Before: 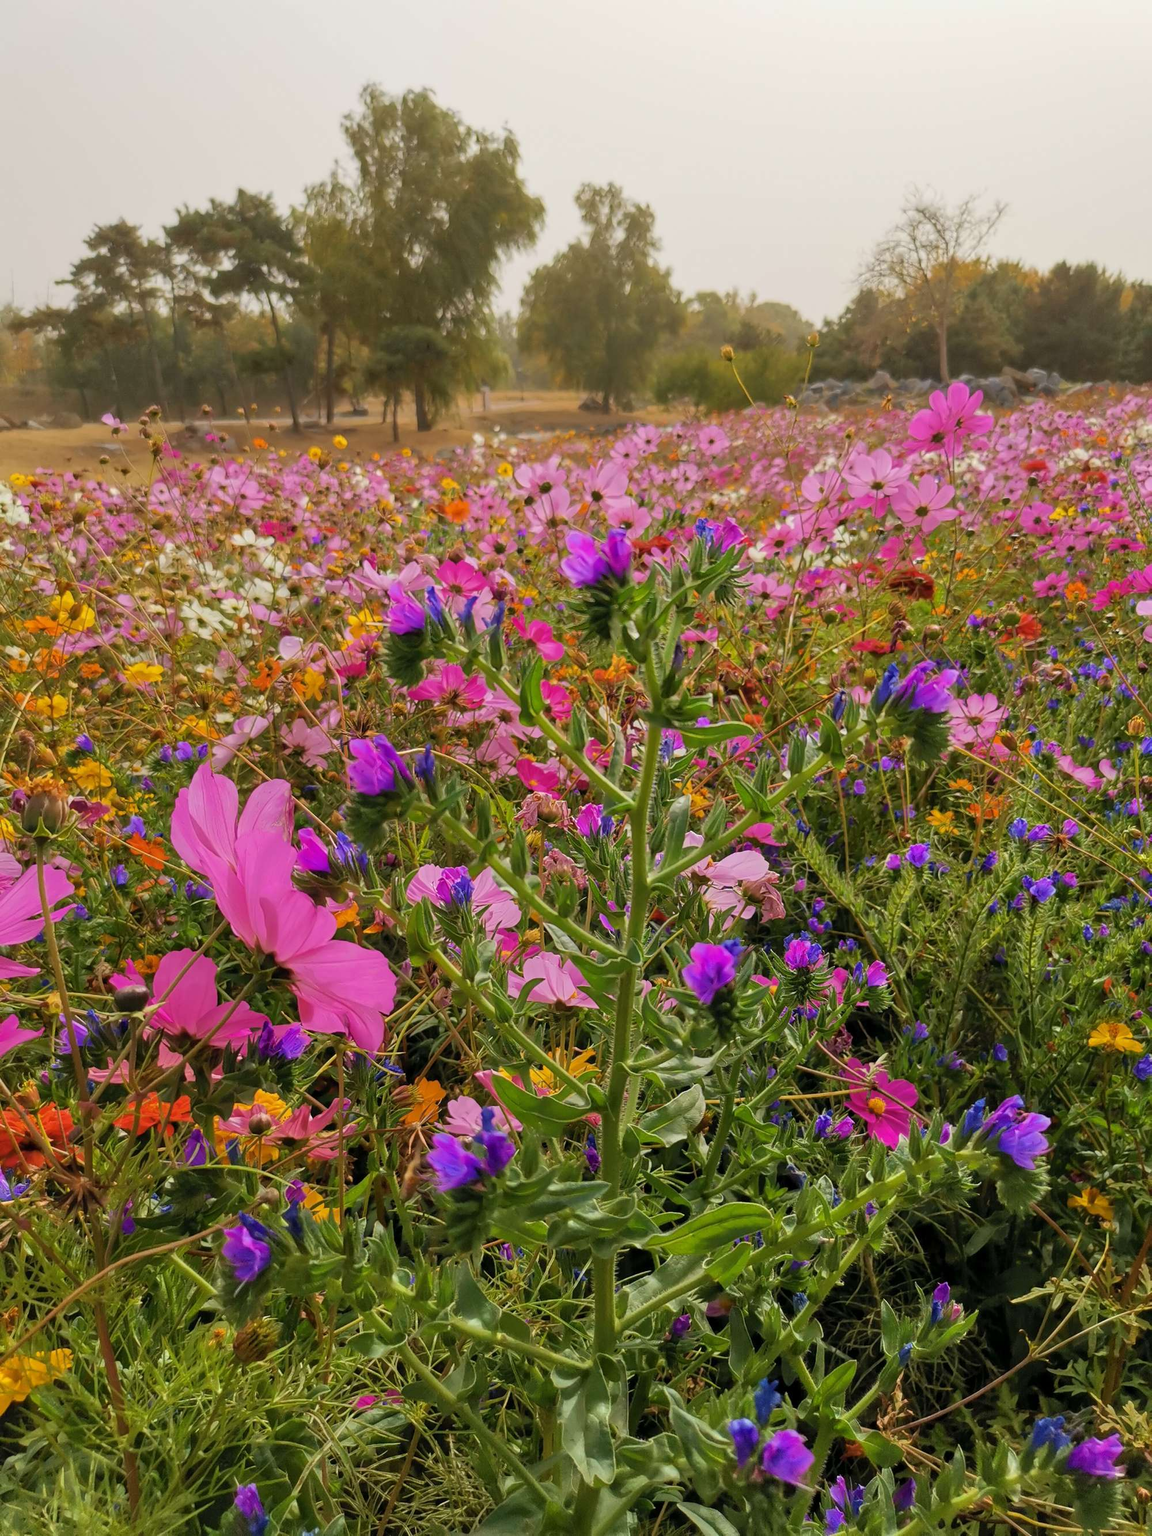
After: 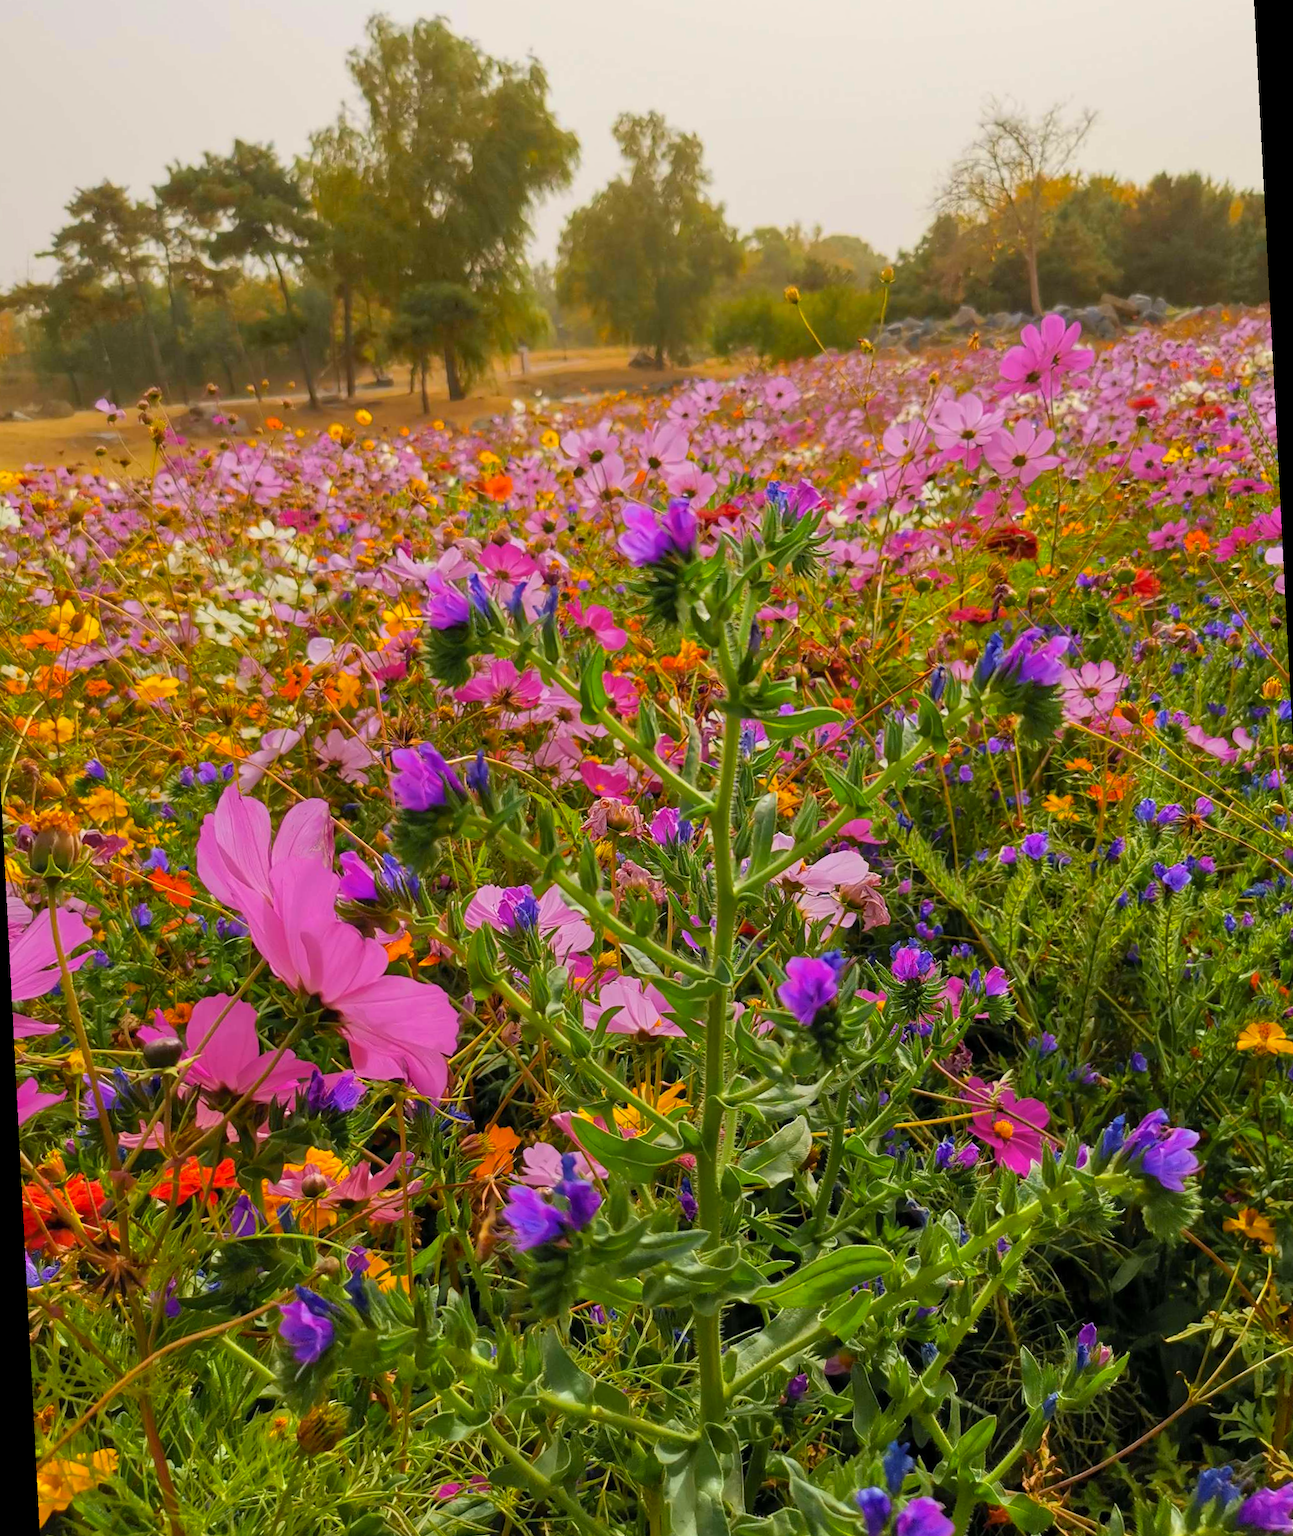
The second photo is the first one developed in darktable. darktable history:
color zones: curves: ch0 [(0.224, 0.526) (0.75, 0.5)]; ch1 [(0.055, 0.526) (0.224, 0.761) (0.377, 0.526) (0.75, 0.5)]
rotate and perspective: rotation -3°, crop left 0.031, crop right 0.968, crop top 0.07, crop bottom 0.93
